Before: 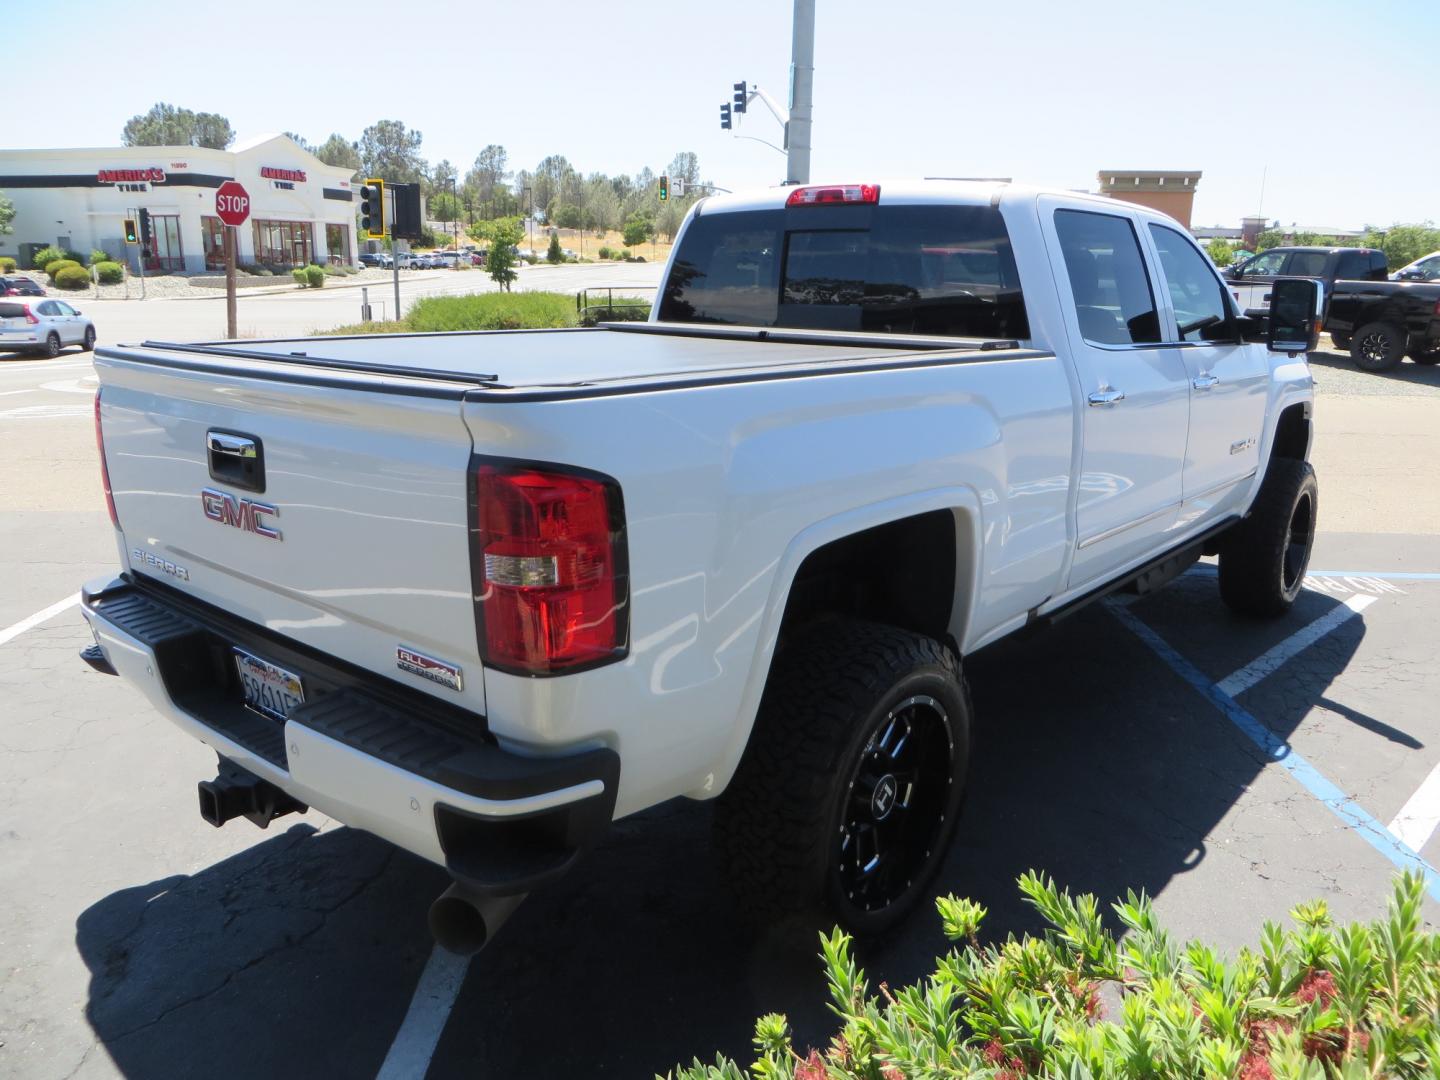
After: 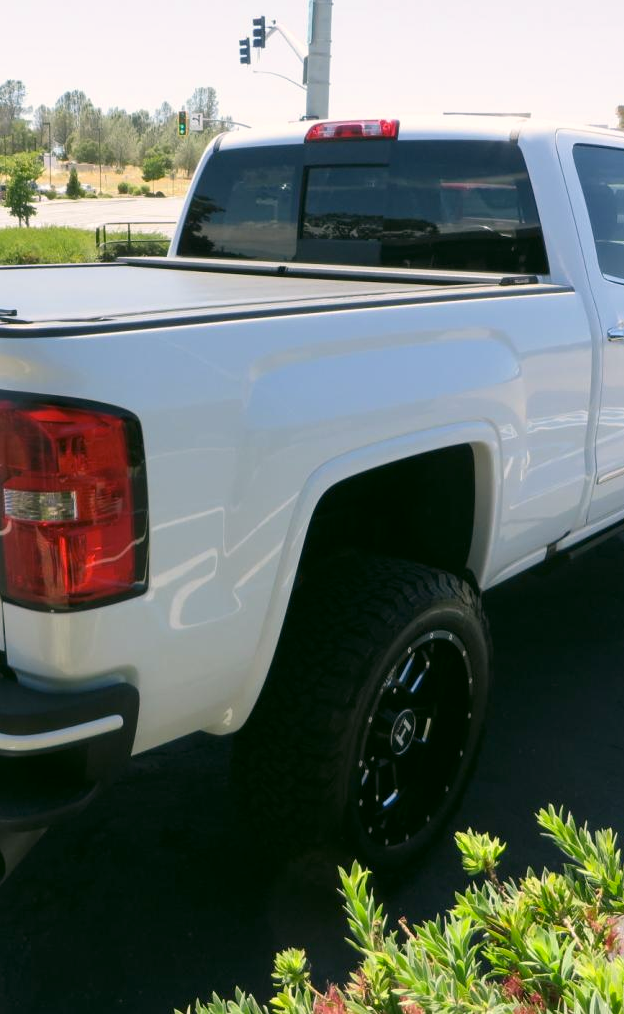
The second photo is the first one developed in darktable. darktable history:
color correction: highlights a* 4.02, highlights b* 4.98, shadows a* -7.55, shadows b* 4.98
crop: left 33.452%, top 6.025%, right 23.155%
